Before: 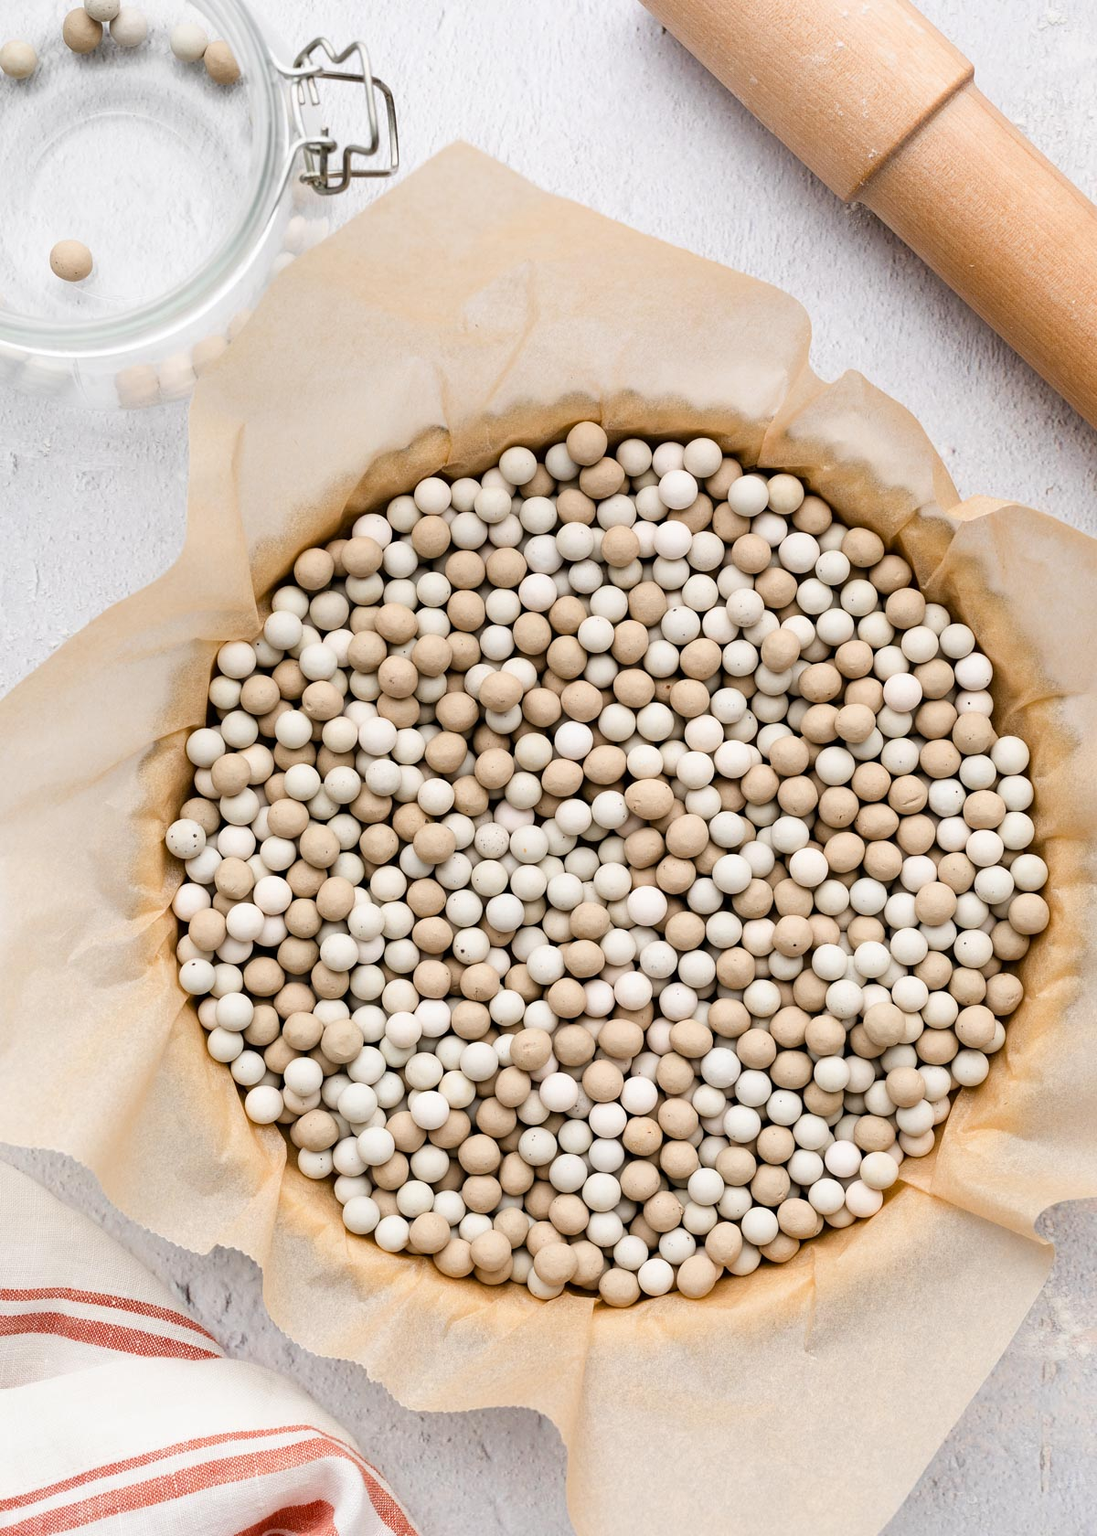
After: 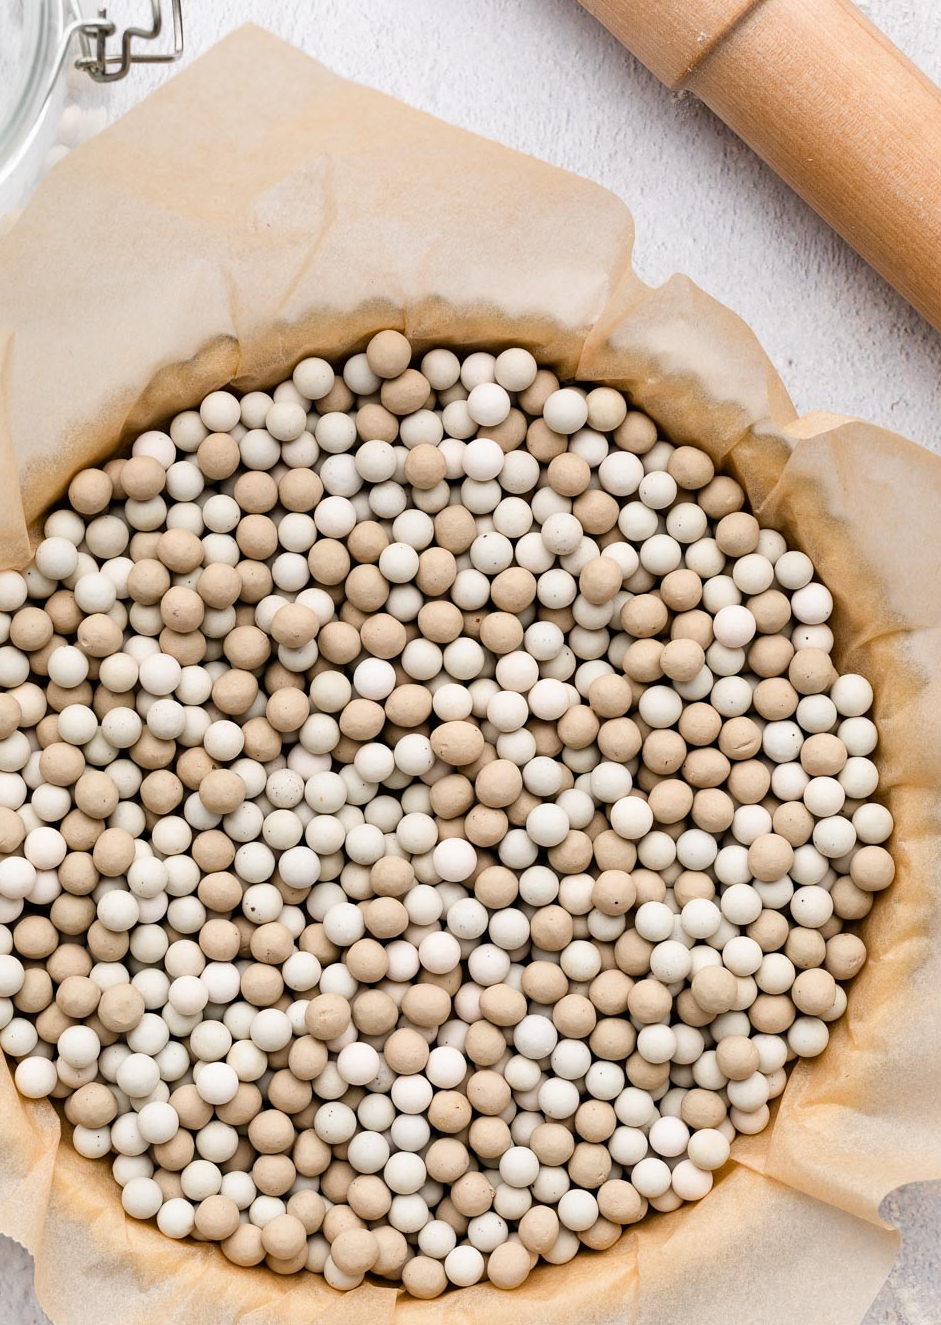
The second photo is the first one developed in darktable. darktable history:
crop and rotate: left 21.105%, top 7.803%, right 0.459%, bottom 13.283%
